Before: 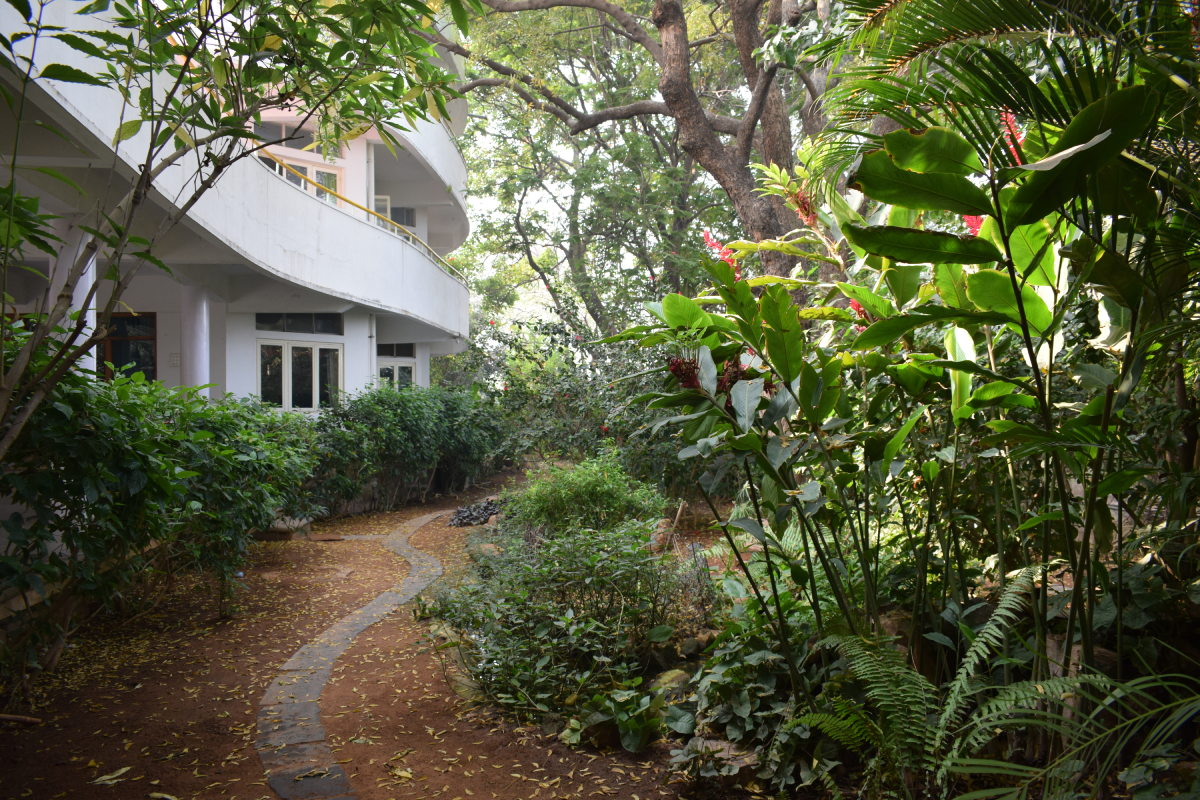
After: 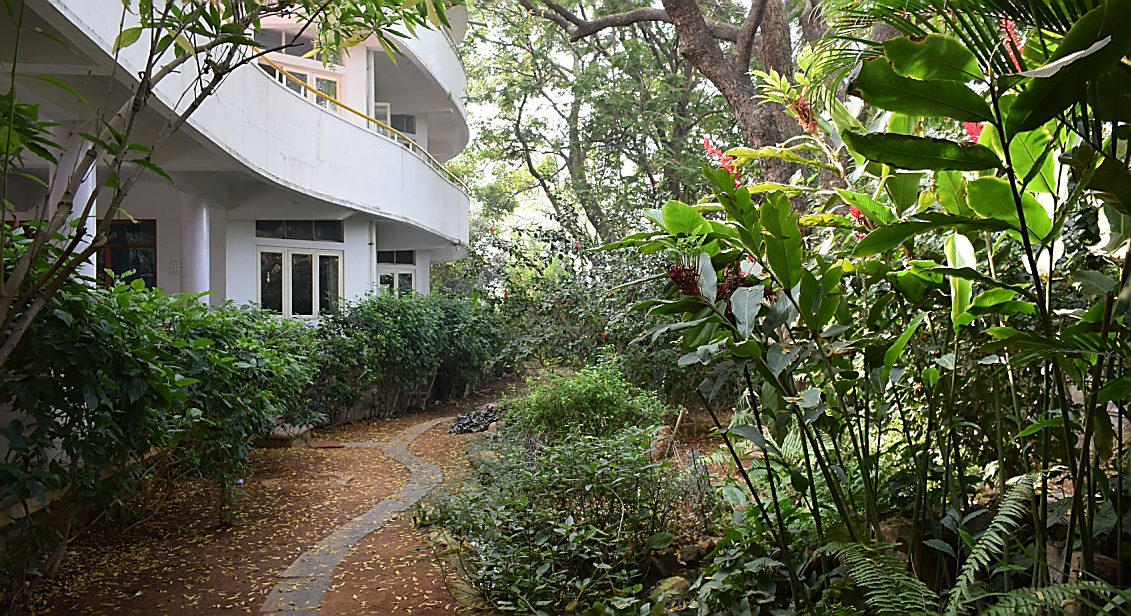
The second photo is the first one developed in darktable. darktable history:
crop and rotate: angle 0.03°, top 11.643%, right 5.651%, bottom 11.189%
sharpen: radius 1.4, amount 1.25, threshold 0.7
